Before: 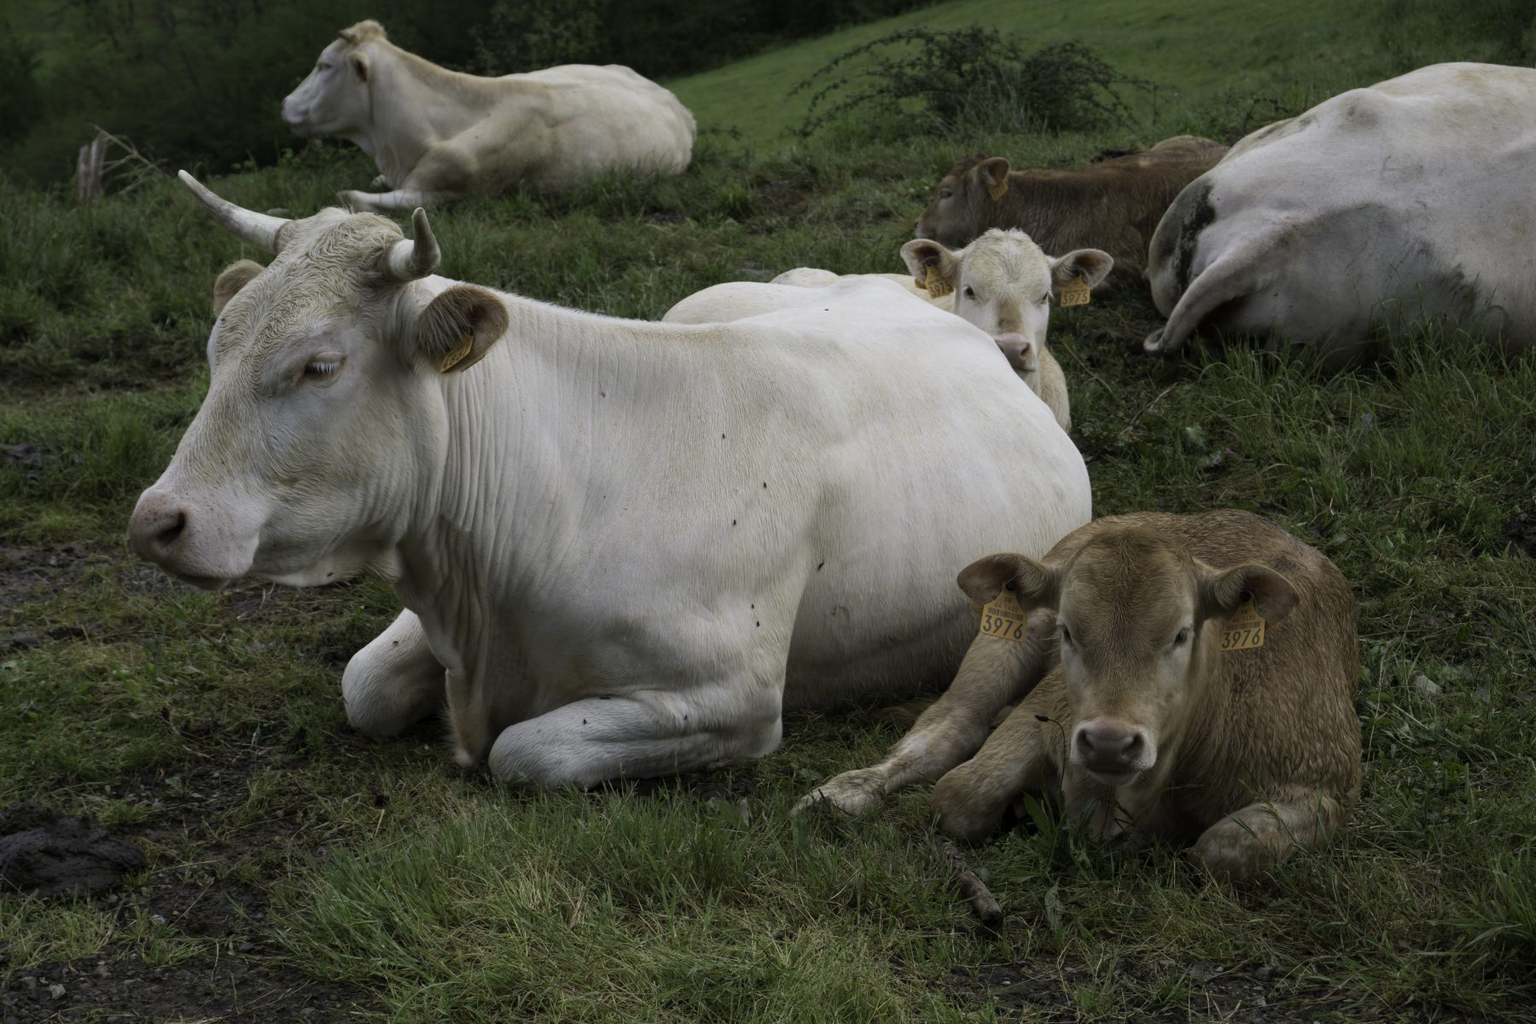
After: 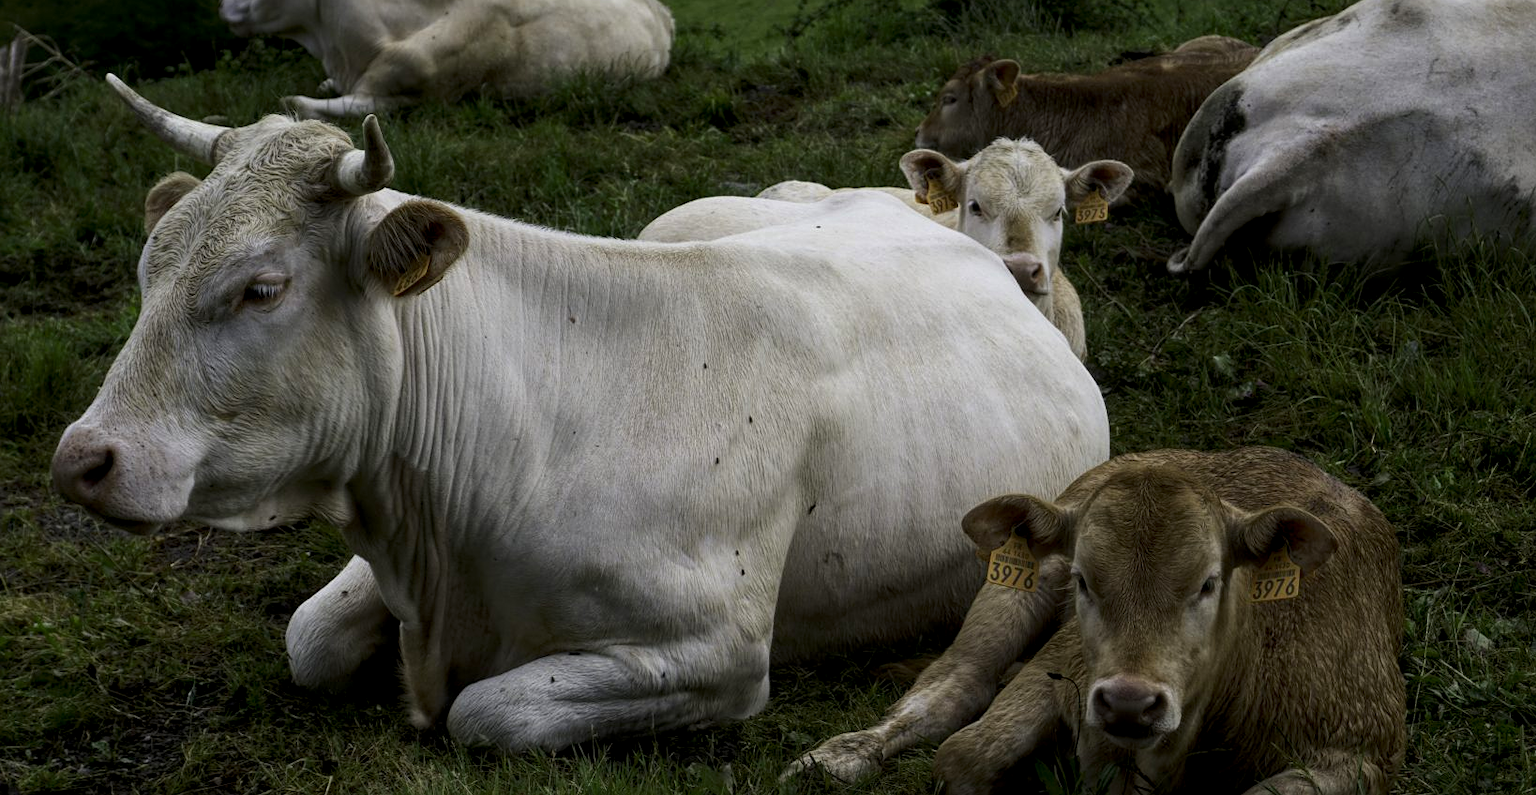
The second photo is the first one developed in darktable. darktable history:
contrast brightness saturation: contrast 0.116, brightness -0.12, saturation 0.202
contrast equalizer: octaves 7, y [[0.518, 0.517, 0.501, 0.5, 0.5, 0.5], [0.5 ×6], [0.5 ×6], [0 ×6], [0 ×6]], mix 0.306
sharpen: amount 0.204
crop: left 5.364%, top 10.097%, right 3.603%, bottom 19.179%
local contrast: highlights 98%, shadows 84%, detail 160%, midtone range 0.2
